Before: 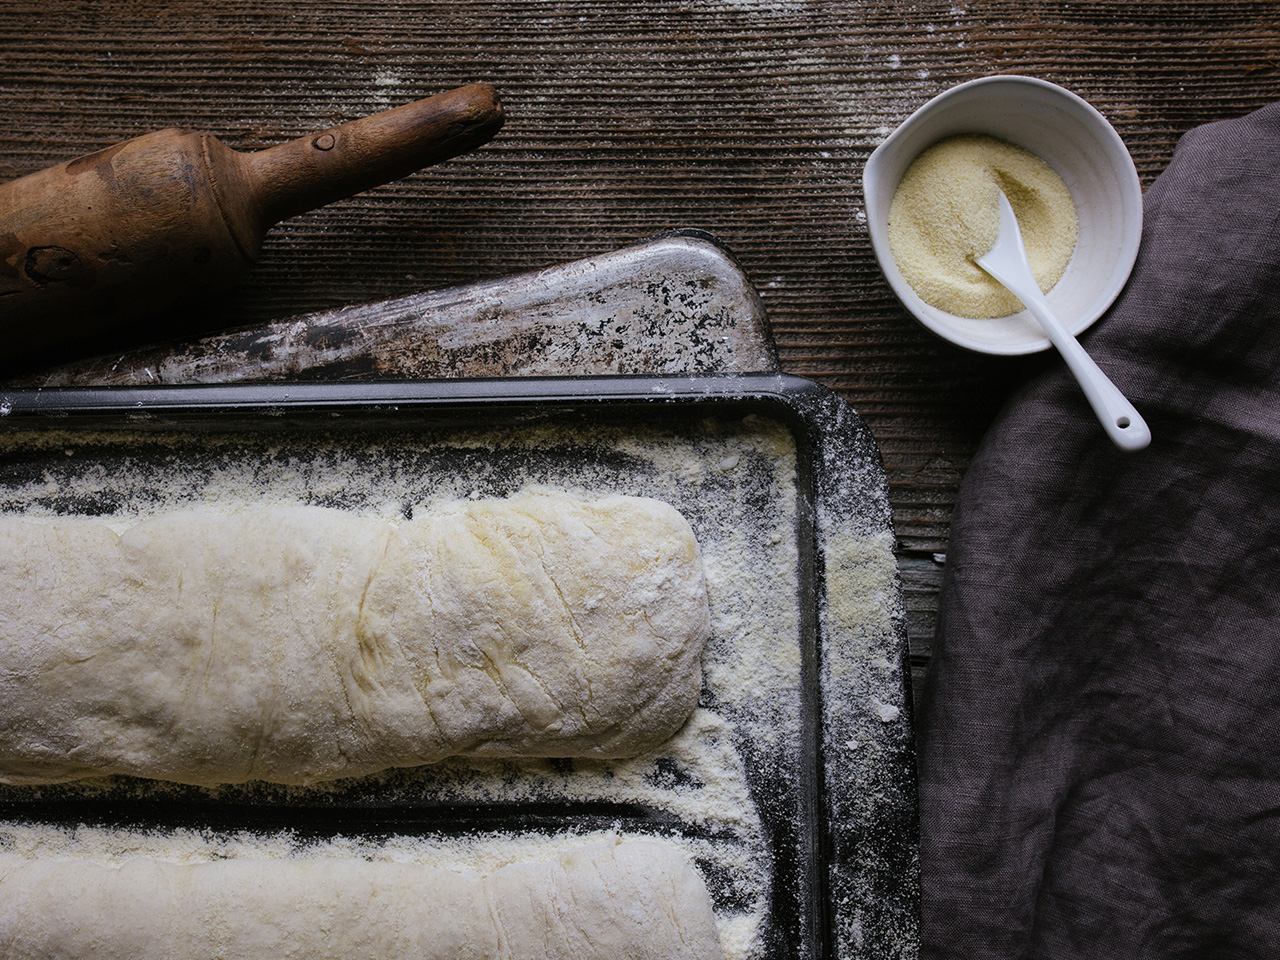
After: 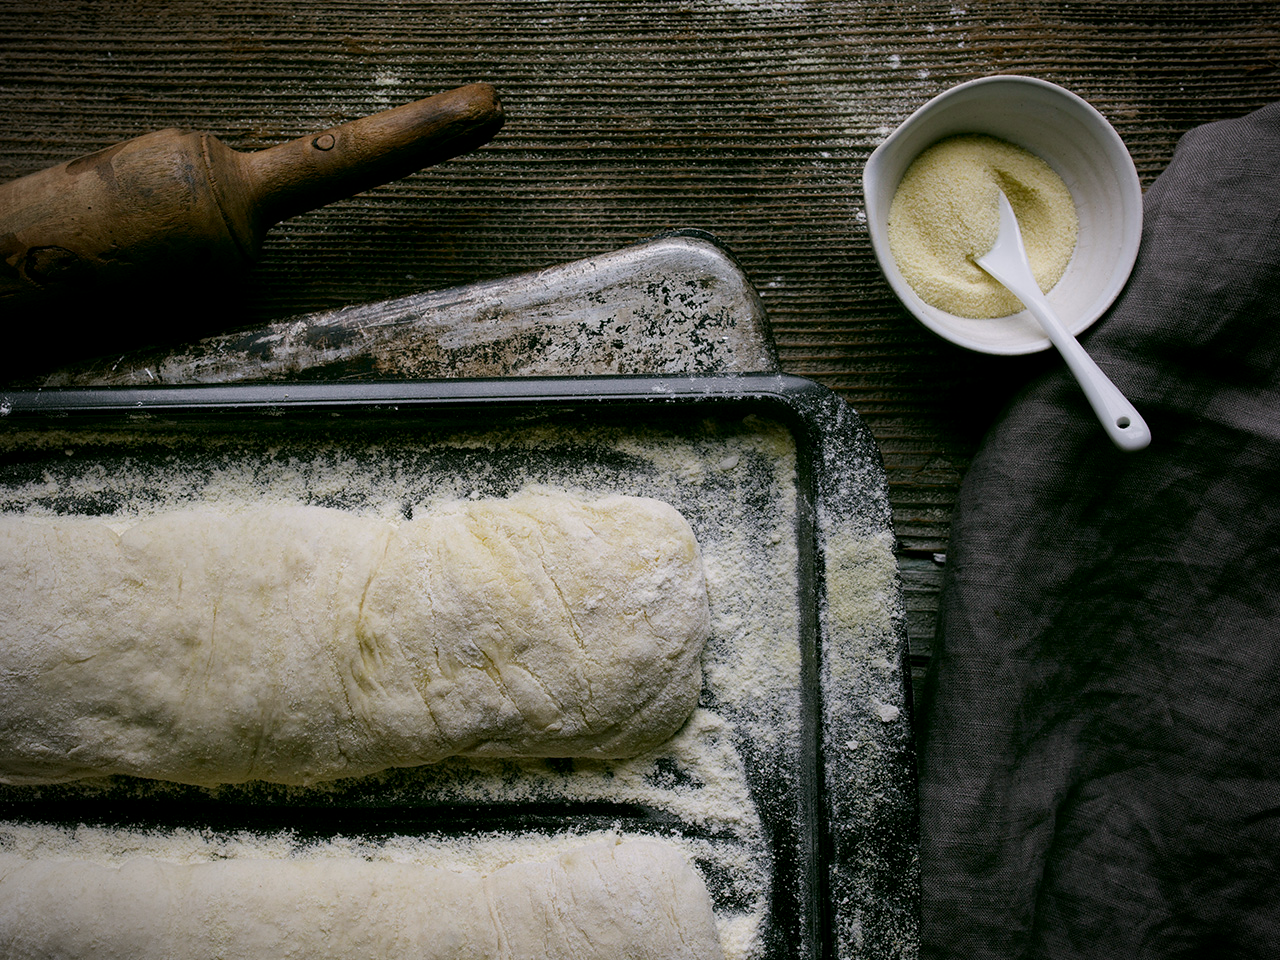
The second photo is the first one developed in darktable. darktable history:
vignetting: fall-off radius 60.65%
color correction: highlights a* 4.02, highlights b* 4.98, shadows a* -7.55, shadows b* 4.98
exposure: black level correction 0.004, exposure 0.014 EV, compensate highlight preservation false
white balance: red 0.986, blue 1.01
shadows and highlights: shadows -21.3, highlights 100, soften with gaussian
